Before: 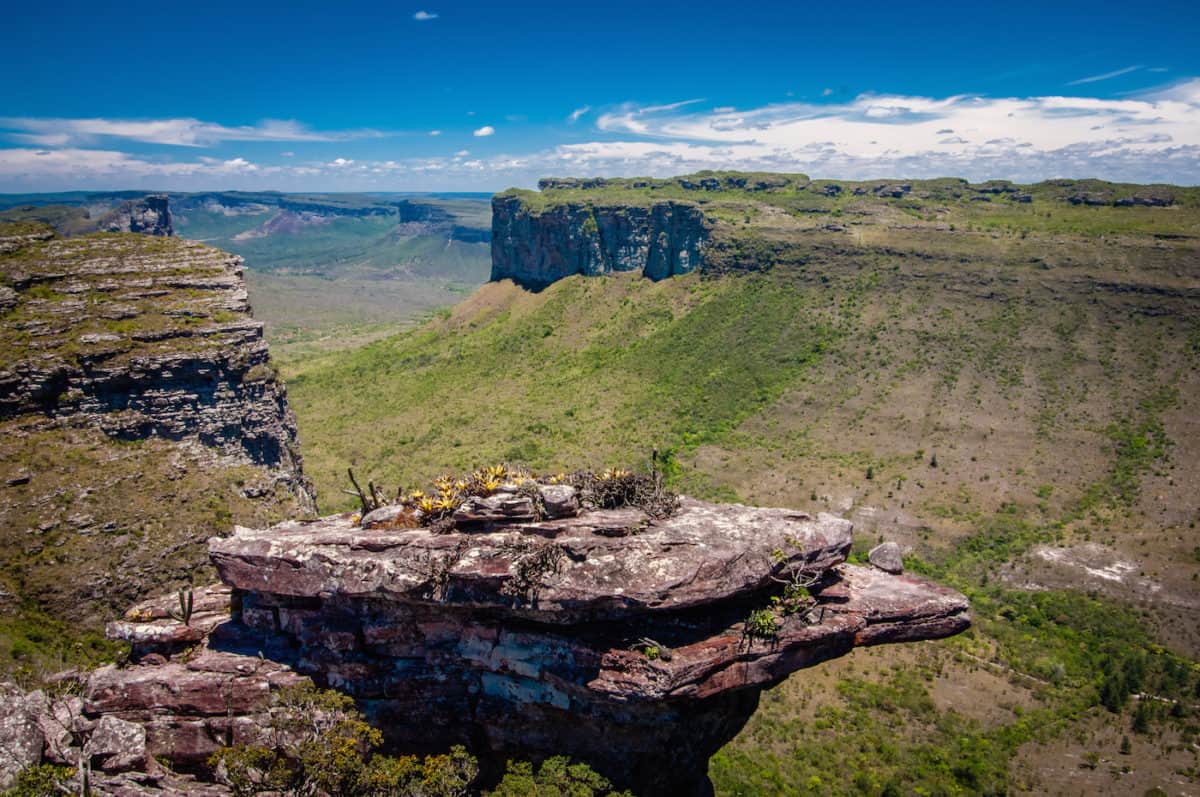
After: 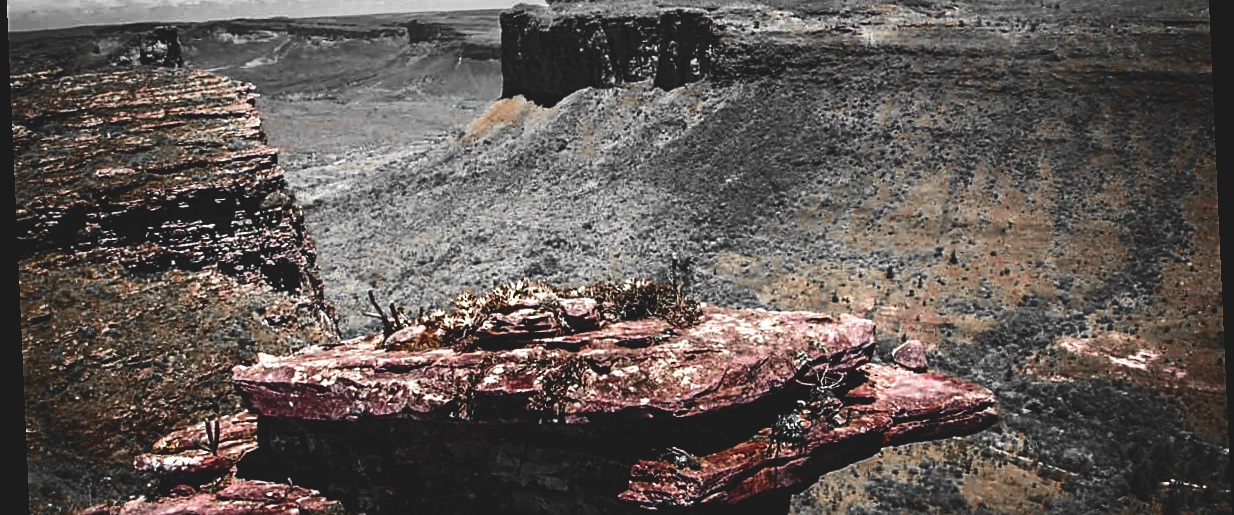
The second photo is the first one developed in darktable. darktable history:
velvia: strength 45%
contrast brightness saturation: contrast 0.28
tone equalizer: -8 EV -0.417 EV, -7 EV -0.389 EV, -6 EV -0.333 EV, -5 EV -0.222 EV, -3 EV 0.222 EV, -2 EV 0.333 EV, -1 EV 0.389 EV, +0 EV 0.417 EV, edges refinement/feathering 500, mask exposure compensation -1.57 EV, preserve details no
rotate and perspective: rotation -2.56°, automatic cropping off
color zones: curves: ch0 [(0, 0.497) (0.096, 0.361) (0.221, 0.538) (0.429, 0.5) (0.571, 0.5) (0.714, 0.5) (0.857, 0.5) (1, 0.497)]; ch1 [(0, 0.5) (0.143, 0.5) (0.257, -0.002) (0.429, 0.04) (0.571, -0.001) (0.714, -0.015) (0.857, 0.024) (1, 0.5)]
rgb curve: curves: ch0 [(0, 0.186) (0.314, 0.284) (0.775, 0.708) (1, 1)], compensate middle gray true, preserve colors none
crop and rotate: top 25.357%, bottom 13.942%
sharpen: on, module defaults
